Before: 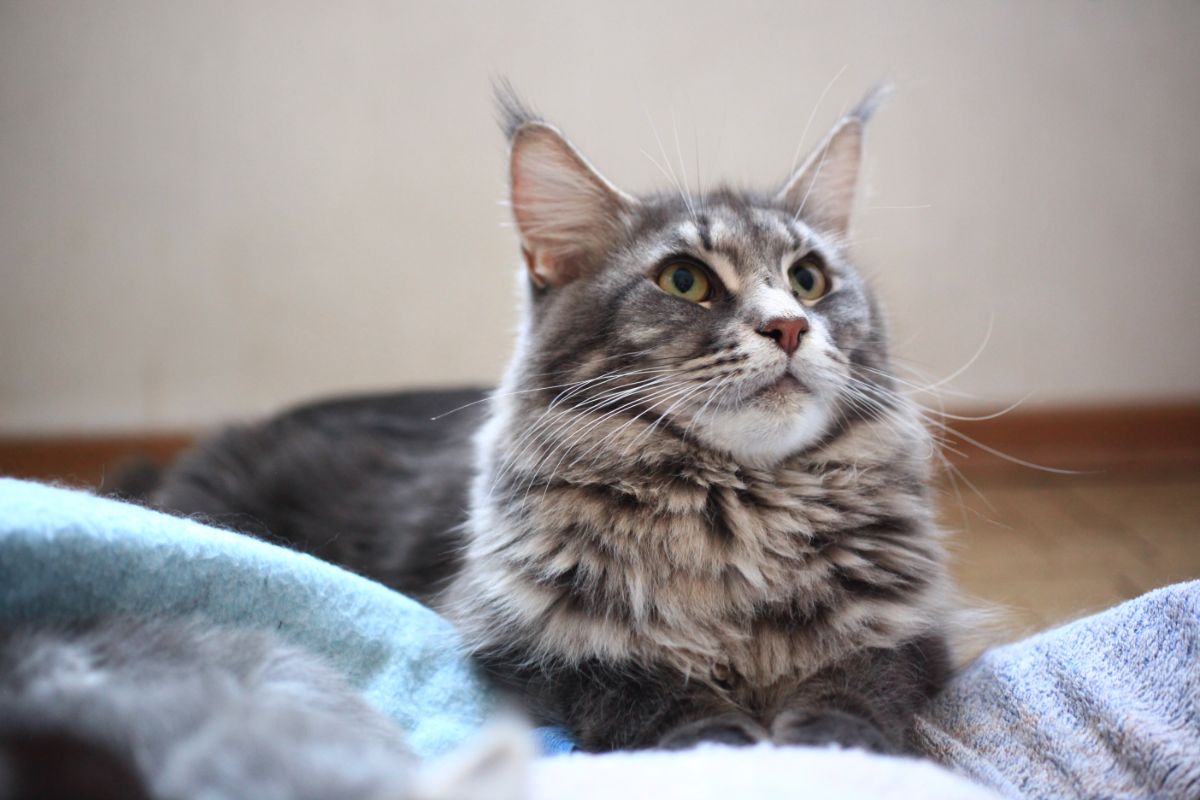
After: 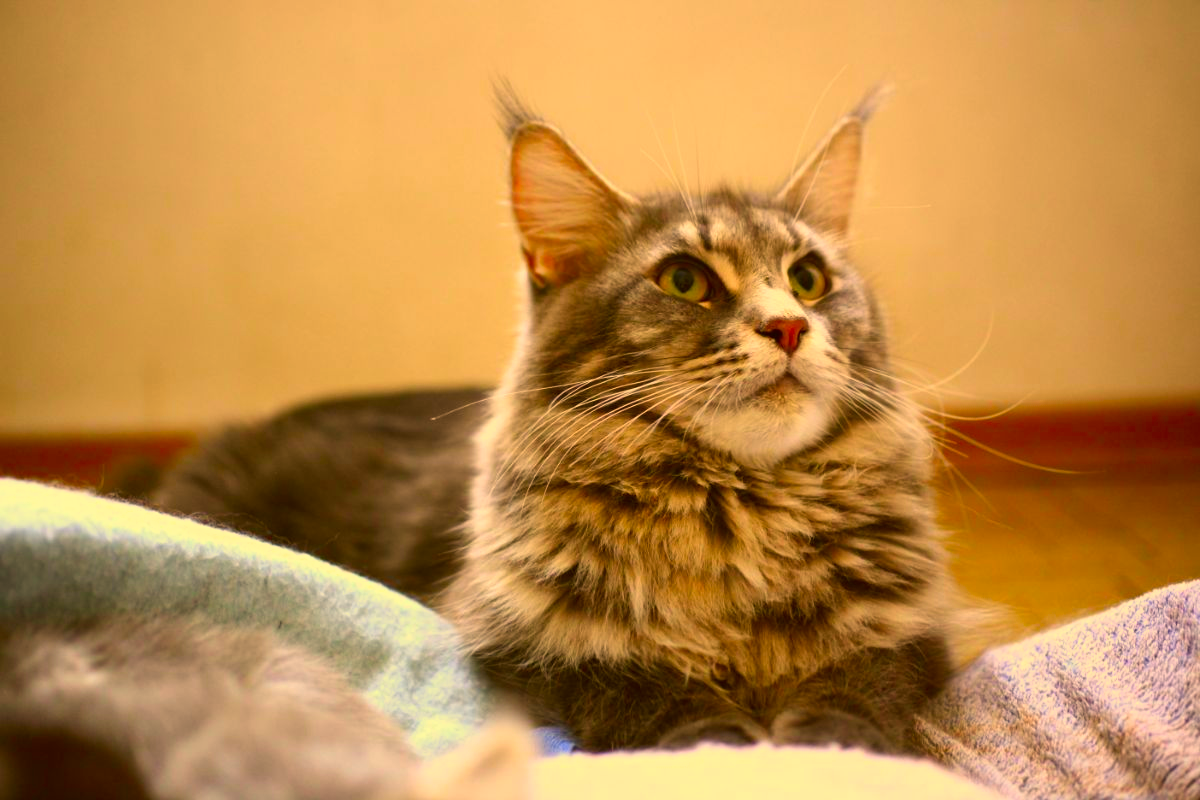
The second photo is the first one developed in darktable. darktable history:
shadows and highlights: shadows 3.12, highlights -16.87, soften with gaussian
color correction: highlights a* 10.43, highlights b* 29.93, shadows a* 2.9, shadows b* 16.73, saturation 1.73
